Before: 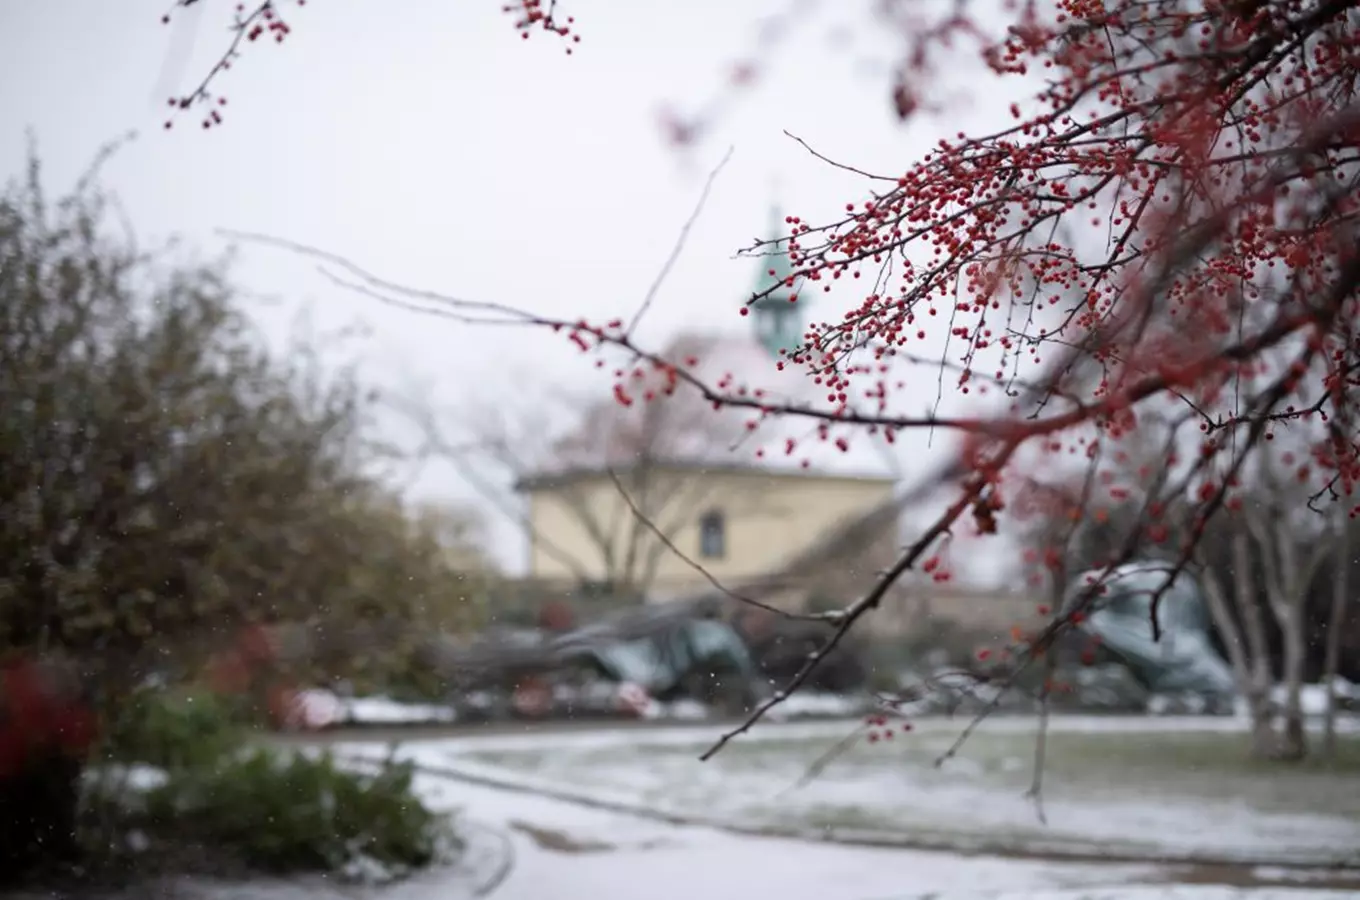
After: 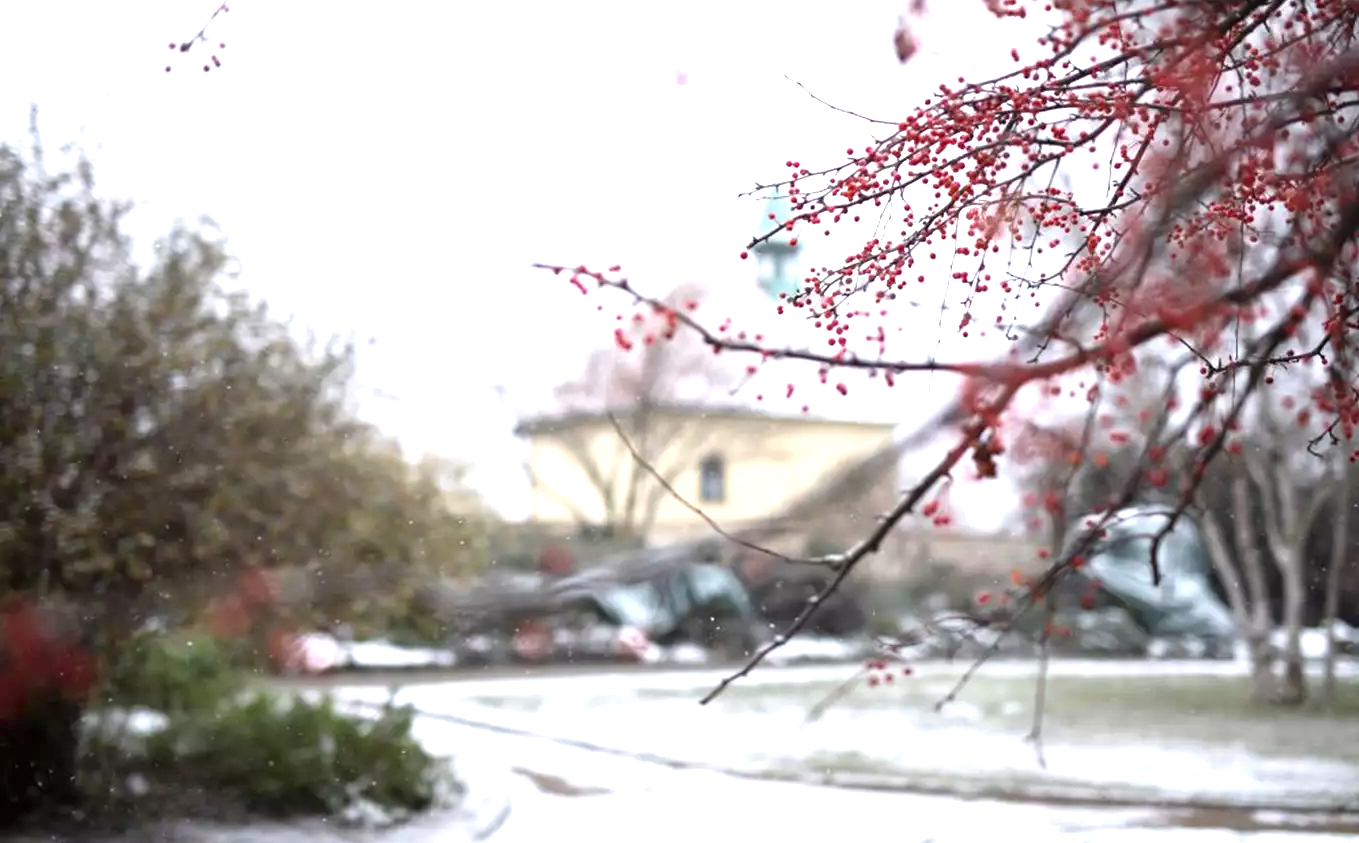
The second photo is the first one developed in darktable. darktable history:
exposure: black level correction 0, exposure 1.2 EV, compensate highlight preservation false
crop and rotate: top 6.325%
